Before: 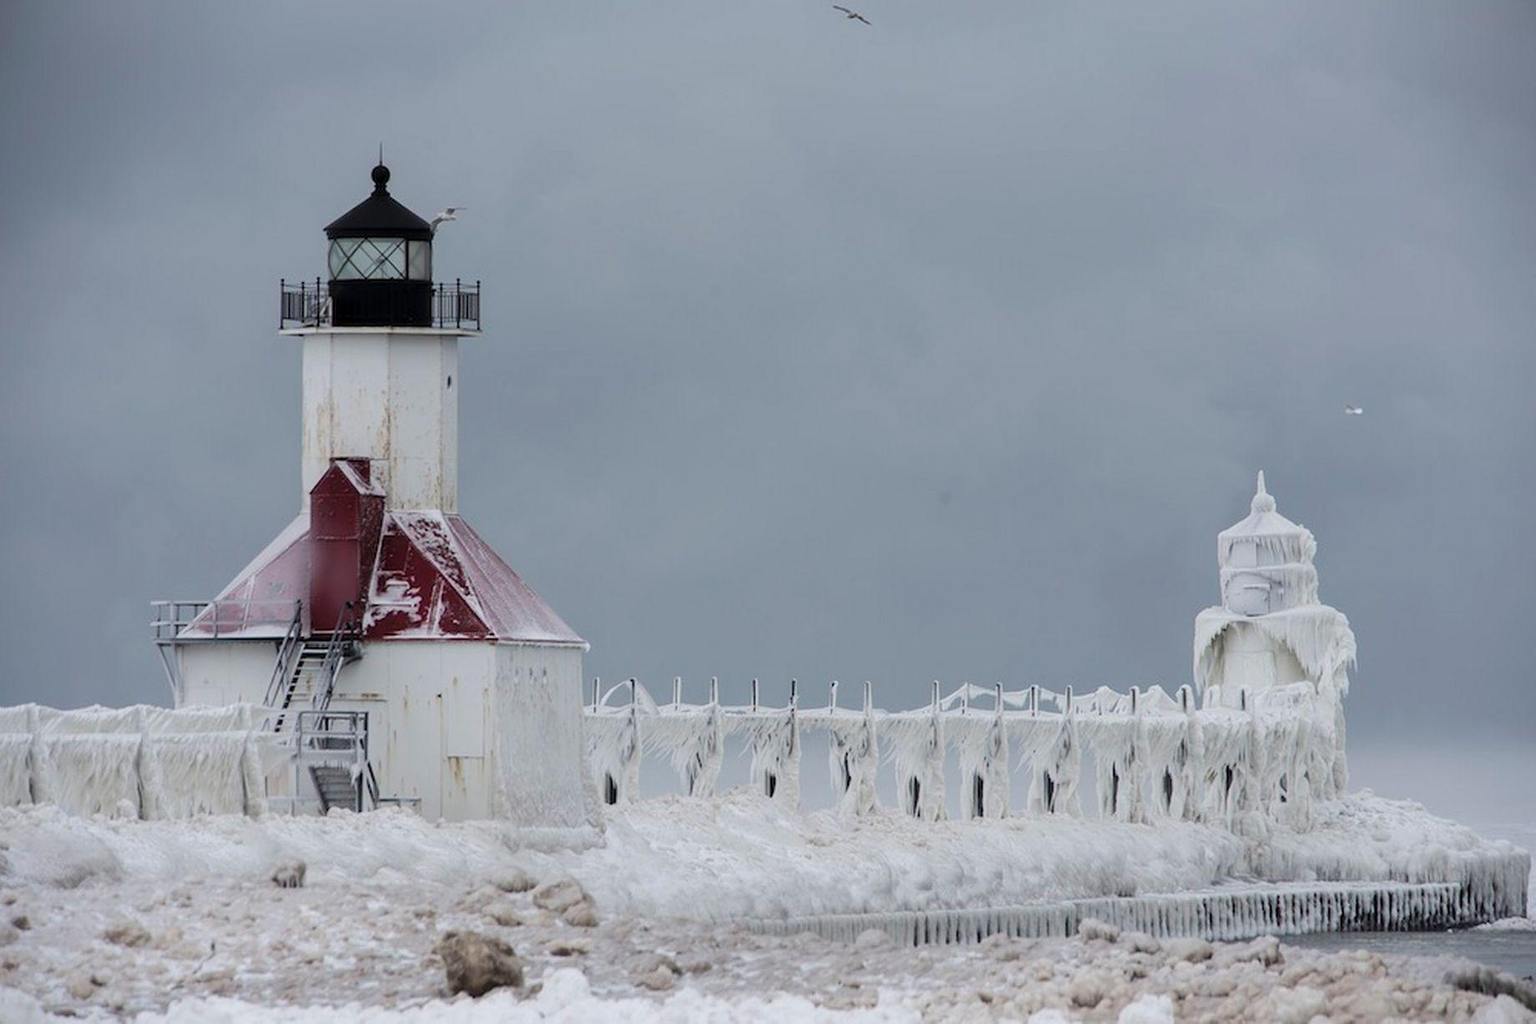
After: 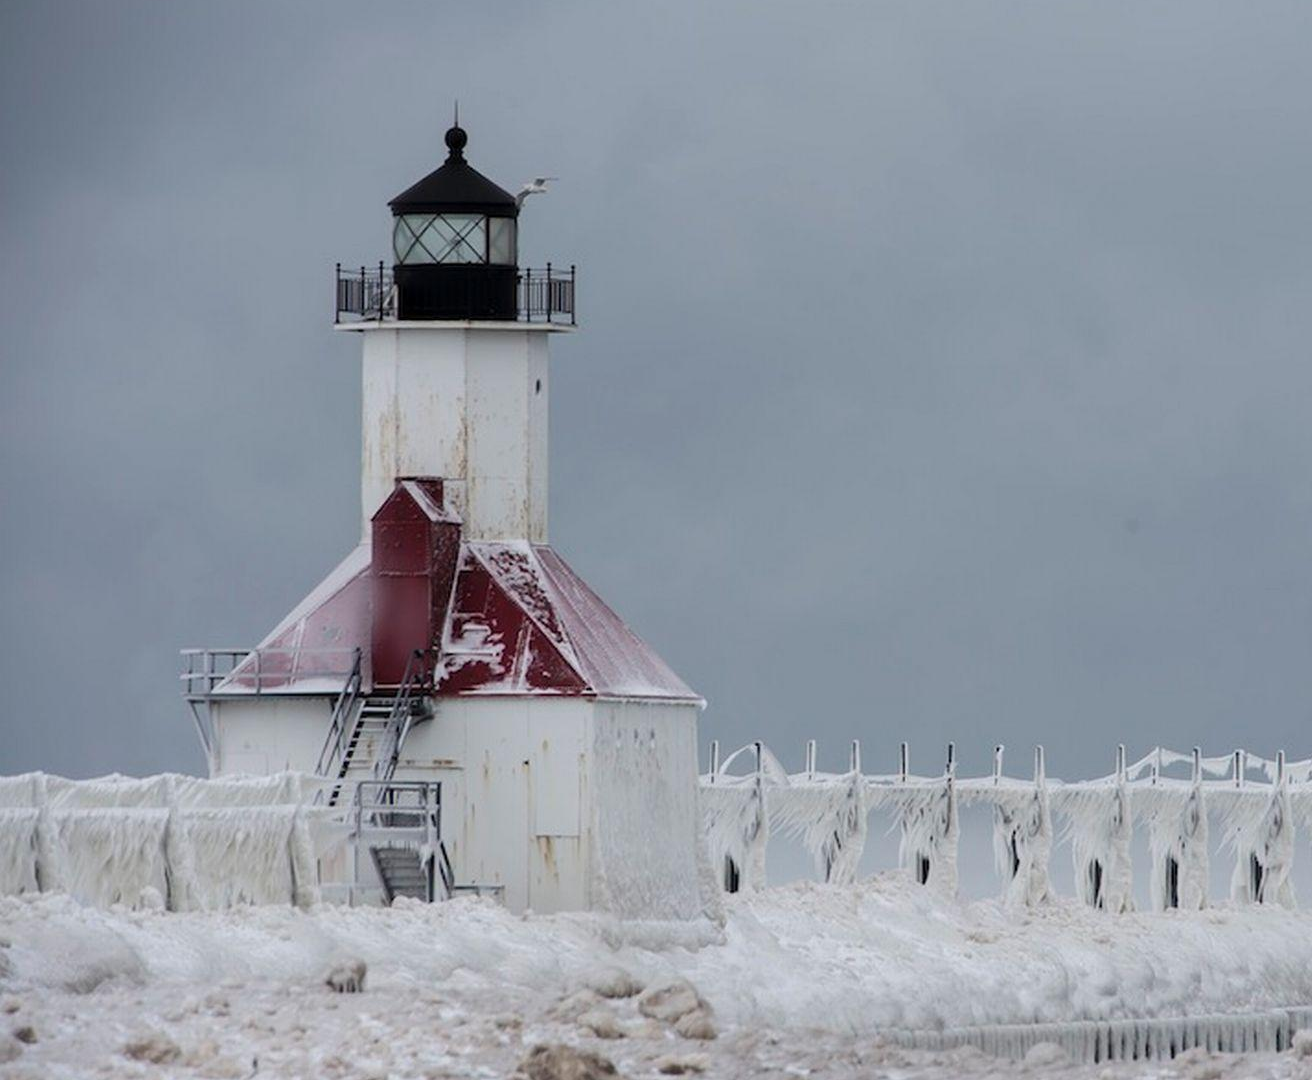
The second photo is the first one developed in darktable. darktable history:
exposure: compensate highlight preservation false
crop: top 5.803%, right 27.864%, bottom 5.804%
